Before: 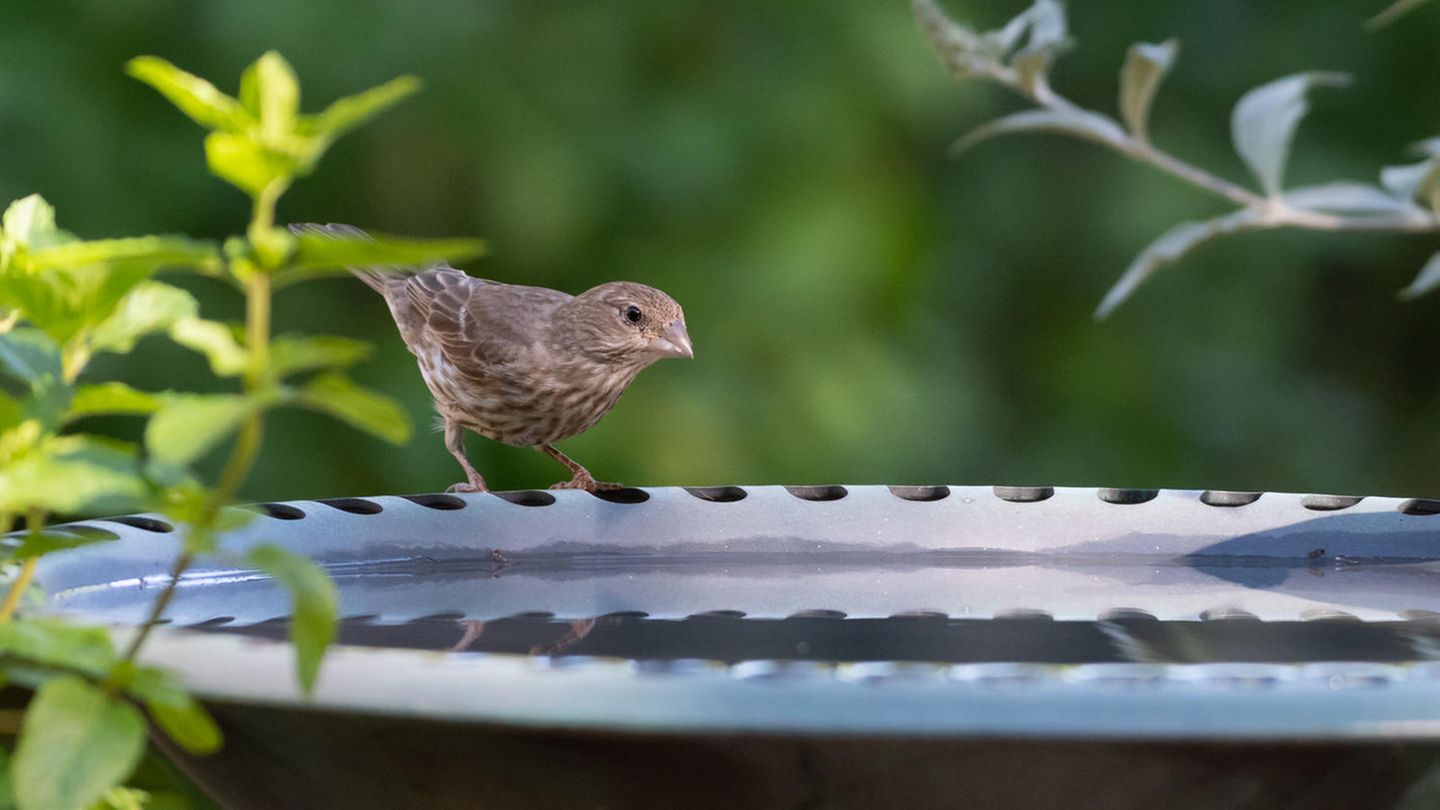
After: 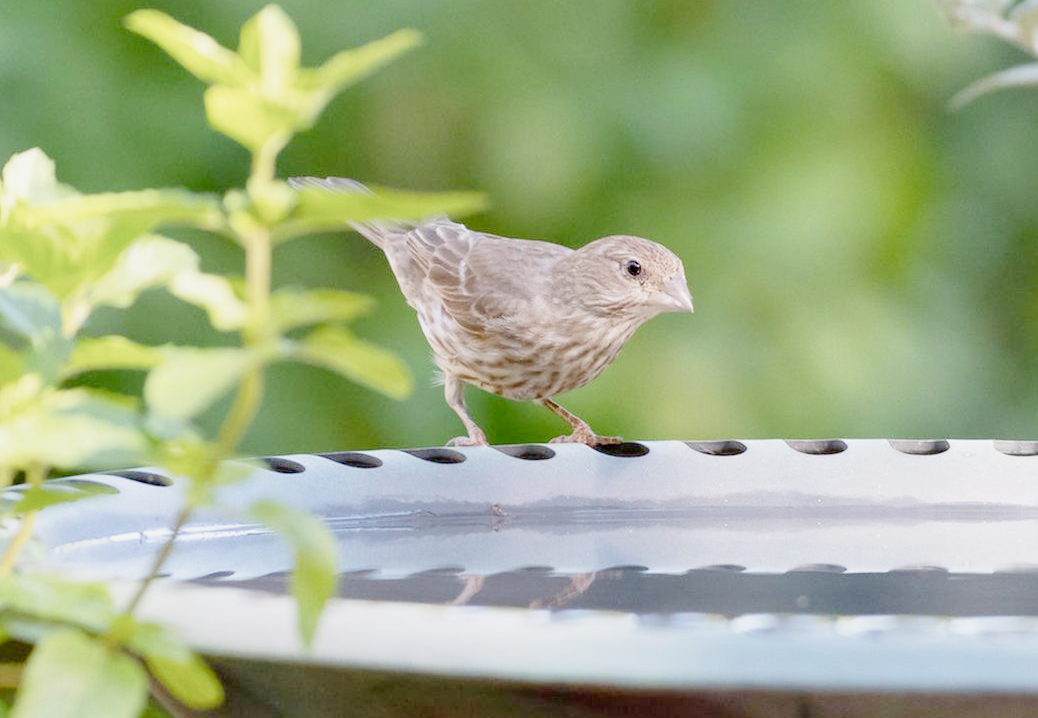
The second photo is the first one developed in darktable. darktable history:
crop: top 5.776%, right 27.875%, bottom 5.541%
color balance rgb: global offset › hue 171.12°, perceptual saturation grading › global saturation 0.758%
filmic rgb: middle gray luminance 3.61%, black relative exposure -5.9 EV, white relative exposure 6.34 EV, dynamic range scaling 21.85%, target black luminance 0%, hardness 2.29, latitude 45.86%, contrast 0.787, highlights saturation mix 99.86%, shadows ↔ highlights balance 0.219%, add noise in highlights 0.001, preserve chrominance no, color science v3 (2019), use custom middle-gray values true, contrast in highlights soft
